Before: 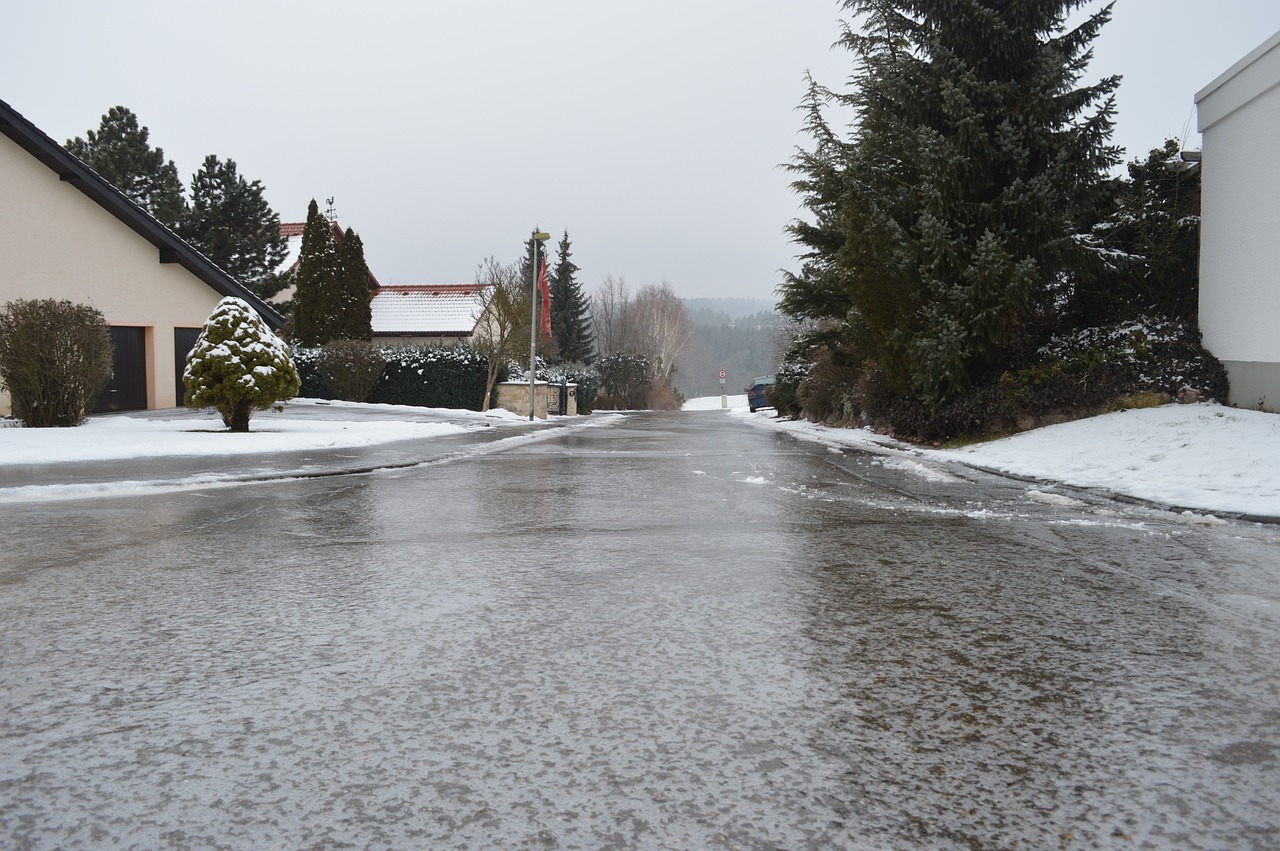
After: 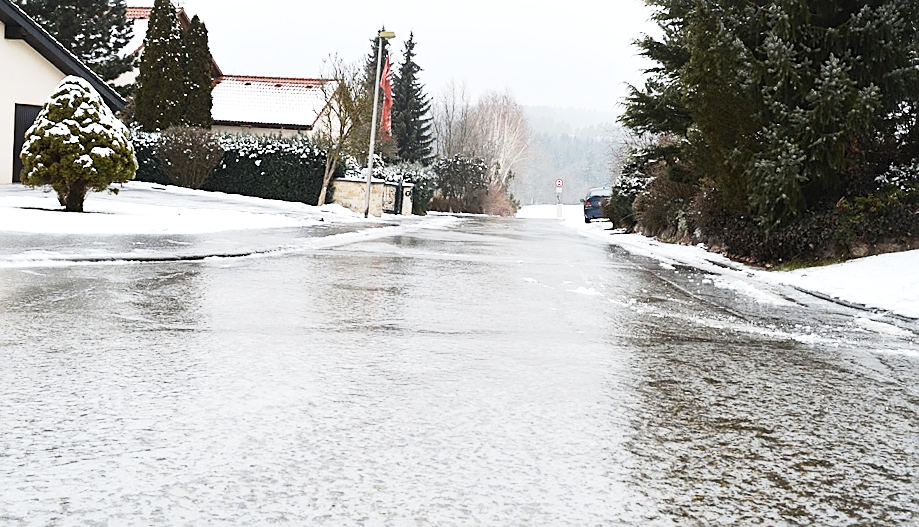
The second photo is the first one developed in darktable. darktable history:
base curve: curves: ch0 [(0, 0) (0.088, 0.125) (0.176, 0.251) (0.354, 0.501) (0.613, 0.749) (1, 0.877)], preserve colors none
sharpen: on, module defaults
crop and rotate: angle -3.45°, left 9.75%, top 20.698%, right 11.997%, bottom 11.794%
tone equalizer: -8 EV -0.741 EV, -7 EV -0.733 EV, -6 EV -0.618 EV, -5 EV -0.384 EV, -3 EV 0.385 EV, -2 EV 0.6 EV, -1 EV 0.699 EV, +0 EV 0.75 EV, edges refinement/feathering 500, mask exposure compensation -1.57 EV, preserve details no
exposure: black level correction 0.001, exposure 0.499 EV, compensate highlight preservation false
